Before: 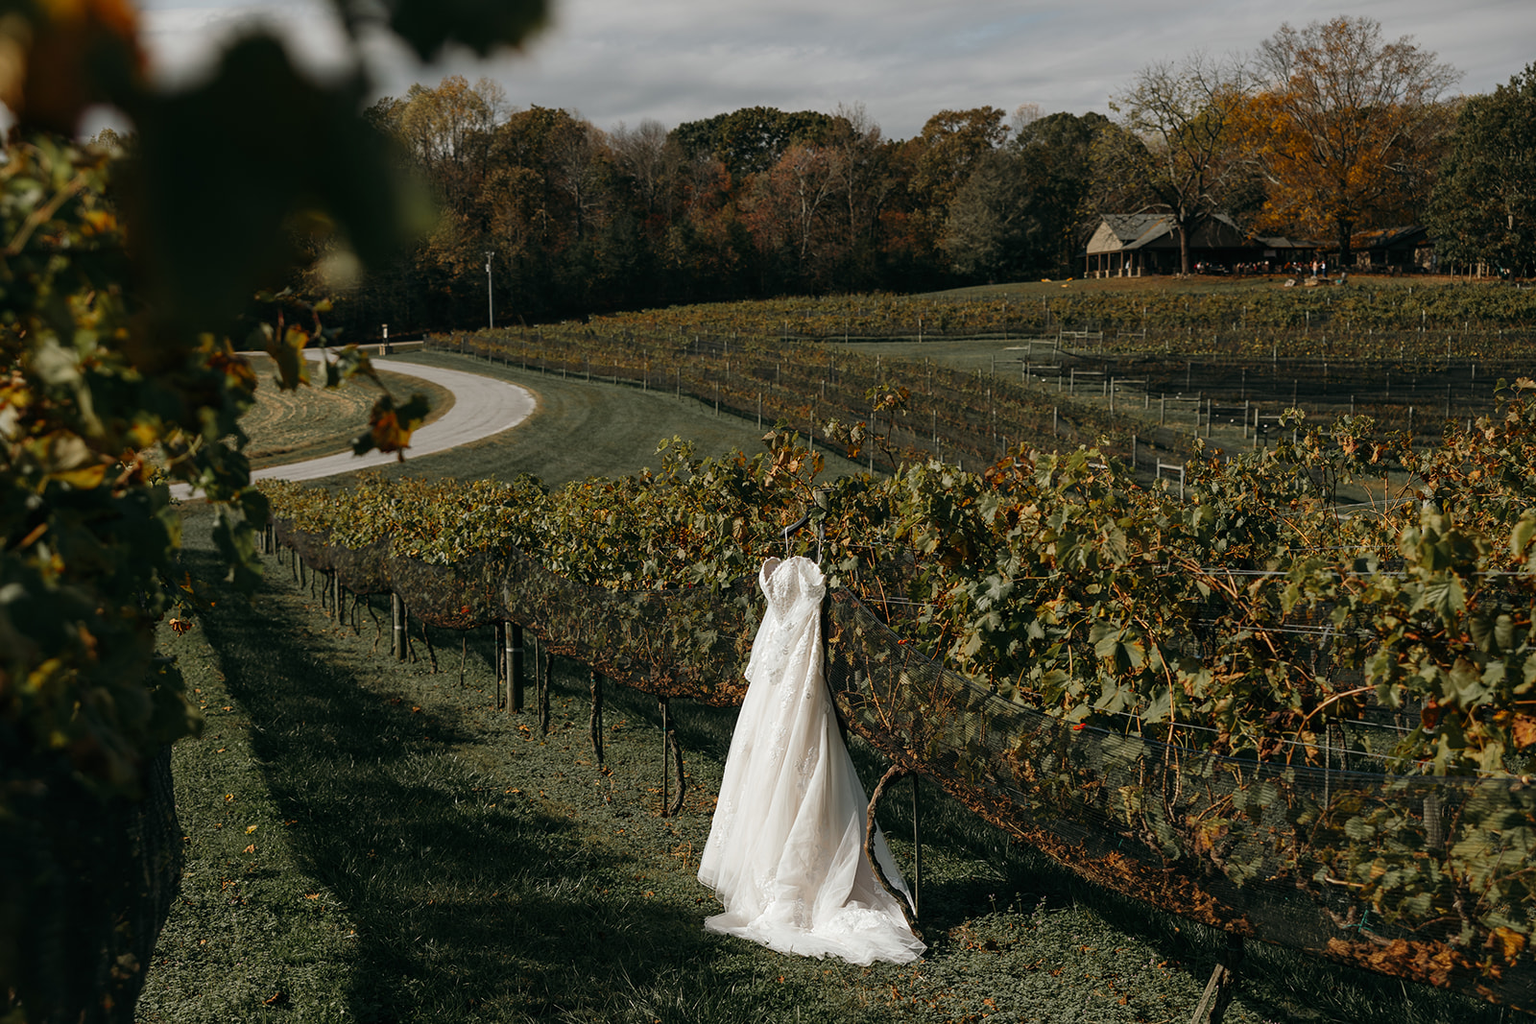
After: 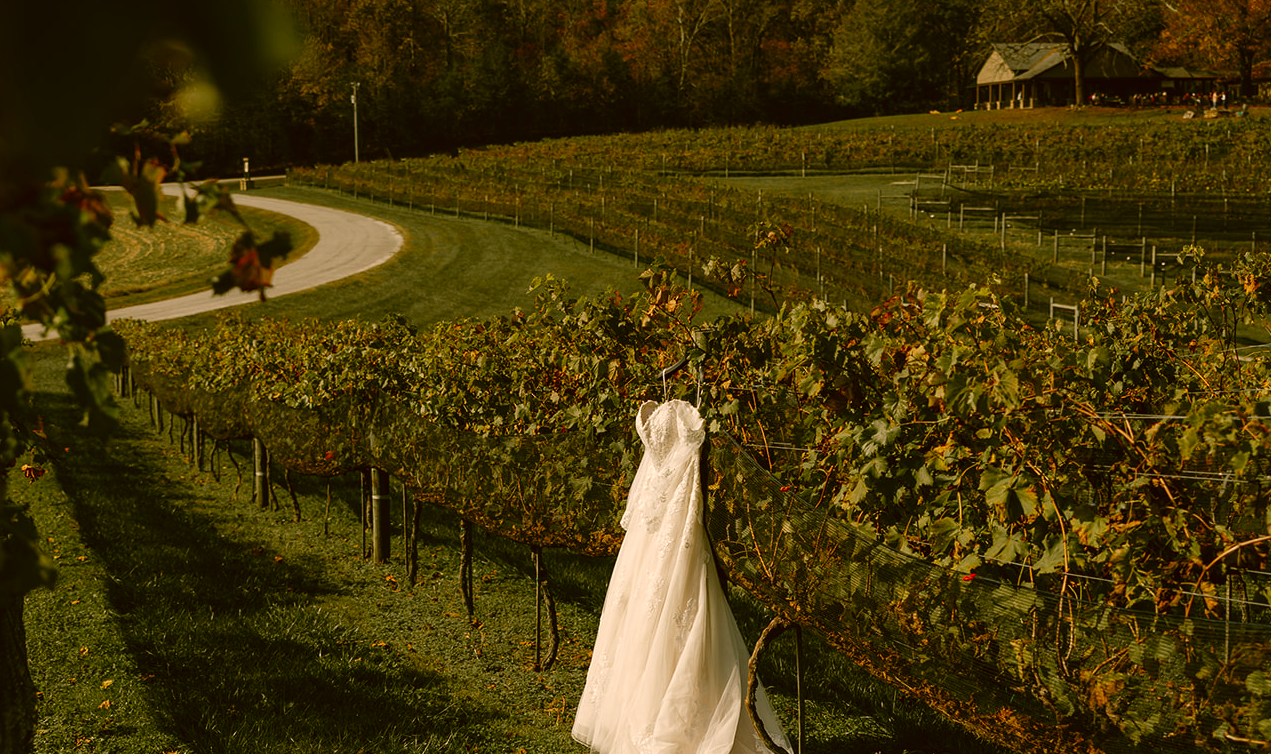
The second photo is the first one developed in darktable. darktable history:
crop: left 9.712%, top 16.928%, right 10.845%, bottom 12.332%
color correction: highlights a* 8.98, highlights b* 15.09, shadows a* -0.49, shadows b* 26.52
contrast brightness saturation: contrast 0.04, saturation 0.16
